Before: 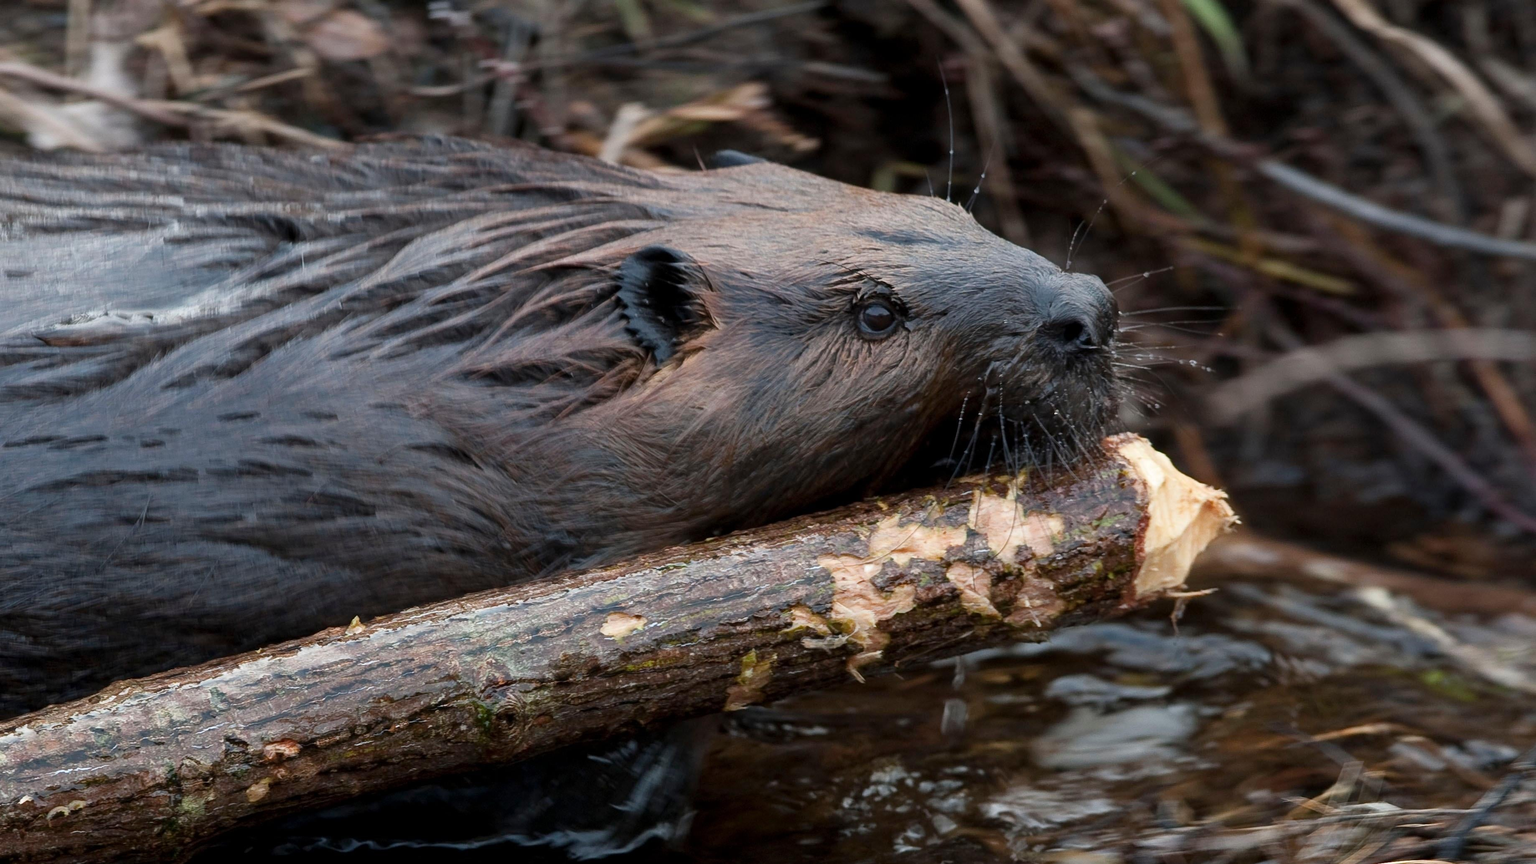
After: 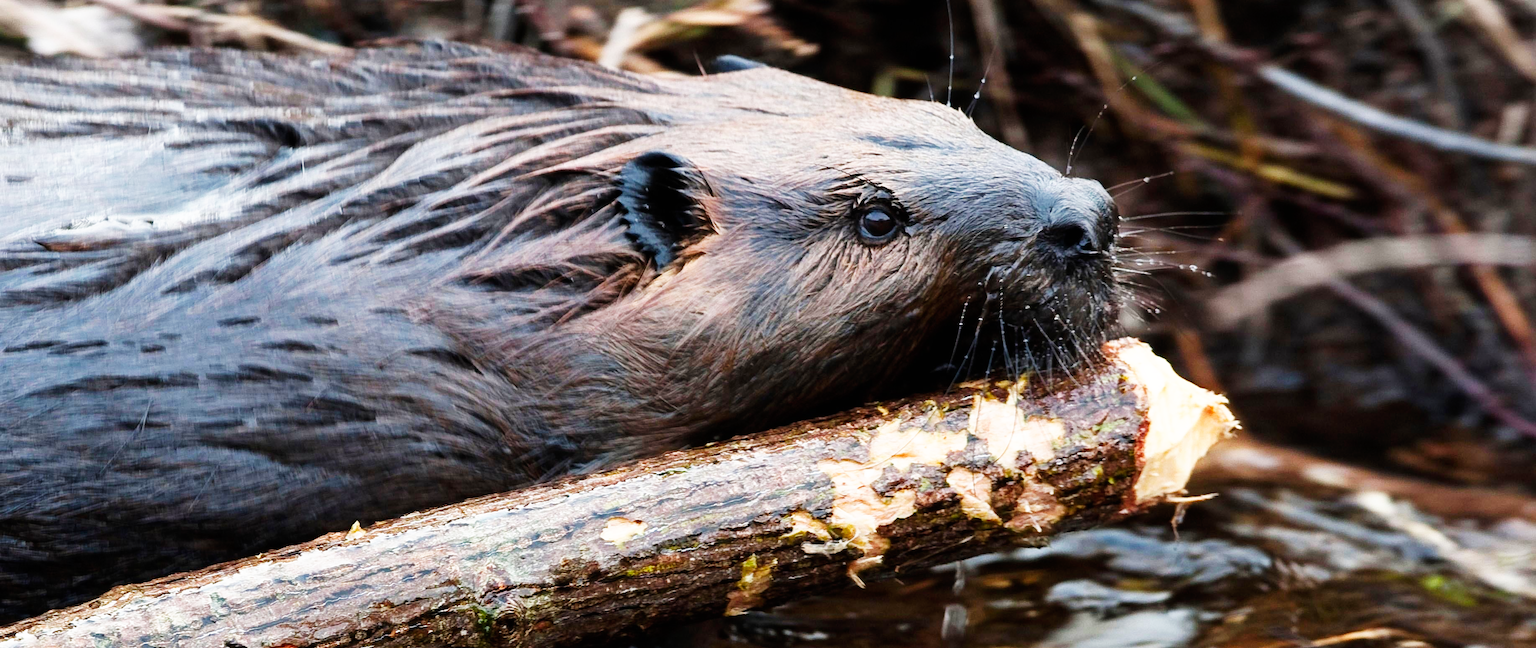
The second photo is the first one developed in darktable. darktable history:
base curve: curves: ch0 [(0, 0) (0.007, 0.004) (0.027, 0.03) (0.046, 0.07) (0.207, 0.54) (0.442, 0.872) (0.673, 0.972) (1, 1)], preserve colors none
crop: top 11.038%, bottom 13.962%
white balance: emerald 1
